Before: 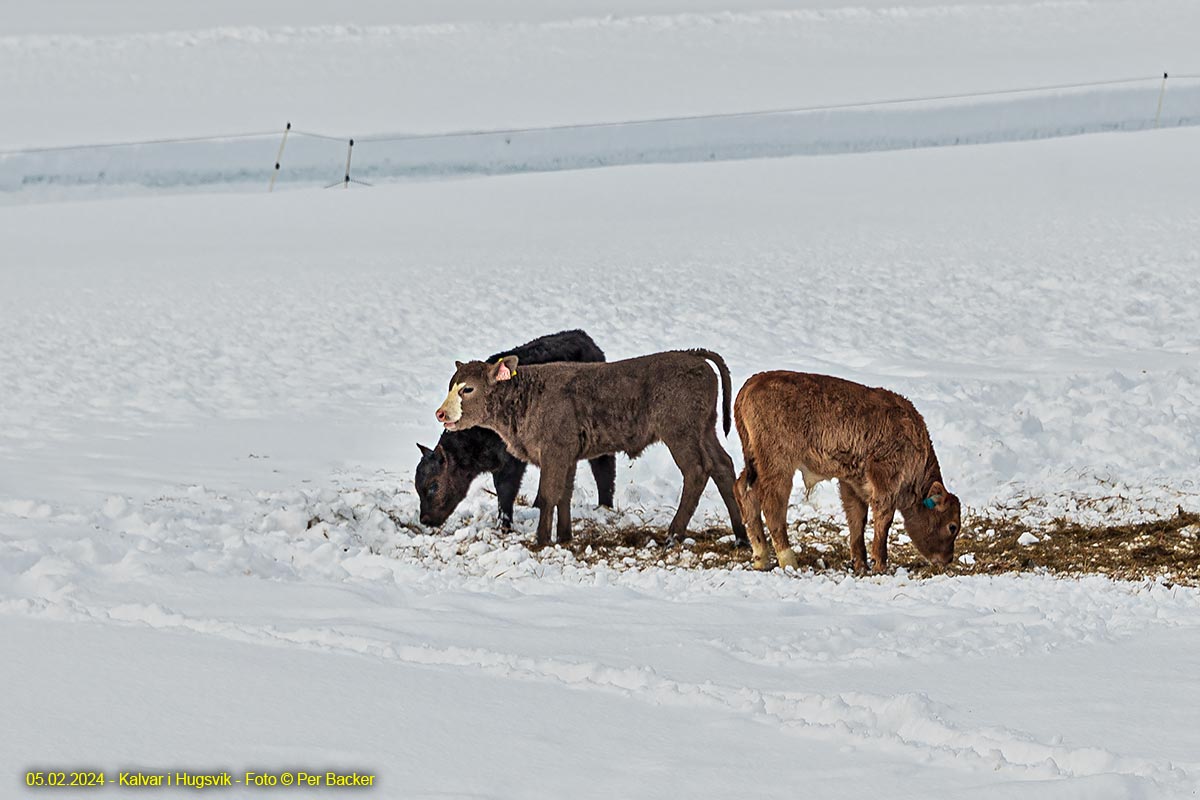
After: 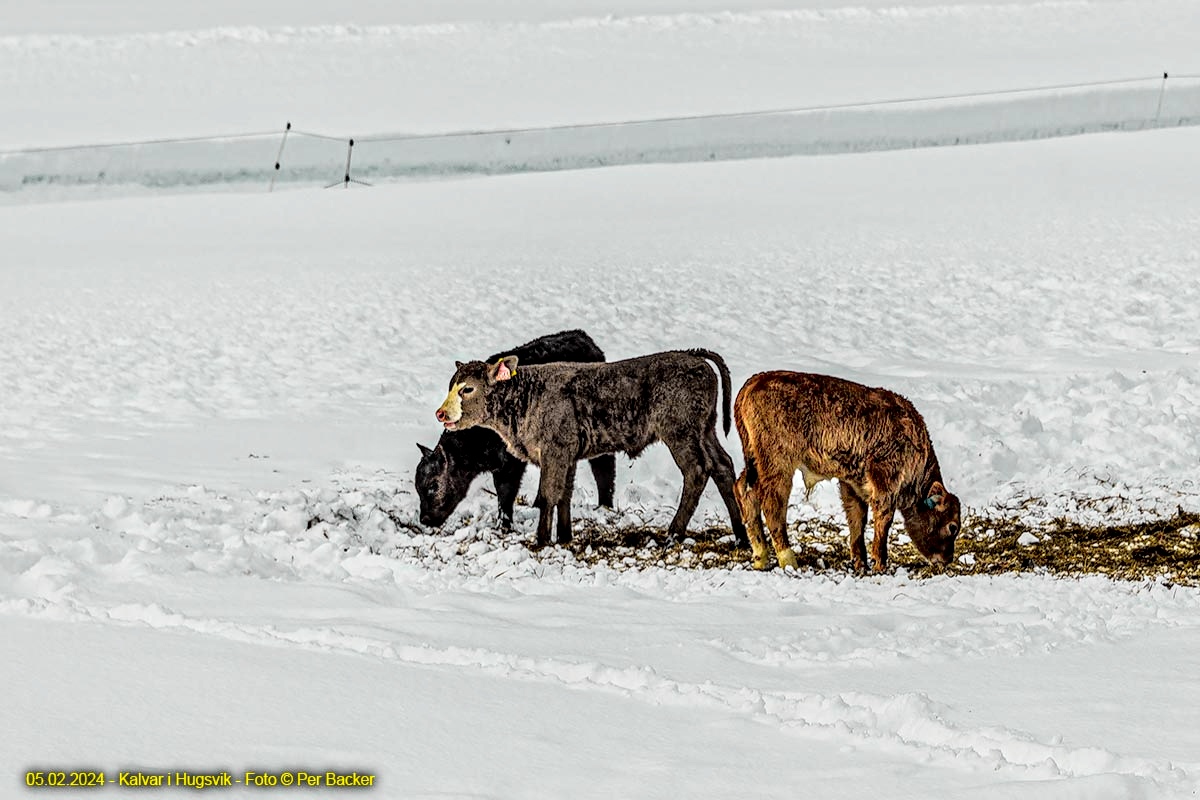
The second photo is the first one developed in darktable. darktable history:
tone curve: curves: ch0 [(0, 0.029) (0.168, 0.142) (0.359, 0.44) (0.469, 0.544) (0.634, 0.722) (0.858, 0.903) (1, 0.968)]; ch1 [(0, 0) (0.437, 0.453) (0.472, 0.47) (0.502, 0.502) (0.54, 0.534) (0.57, 0.592) (0.618, 0.66) (0.699, 0.749) (0.859, 0.919) (1, 1)]; ch2 [(0, 0) (0.33, 0.301) (0.421, 0.443) (0.476, 0.498) (0.505, 0.503) (0.547, 0.557) (0.586, 0.634) (0.608, 0.676) (1, 1)], color space Lab, independent channels, preserve colors none
local contrast: highlights 19%, detail 186%
